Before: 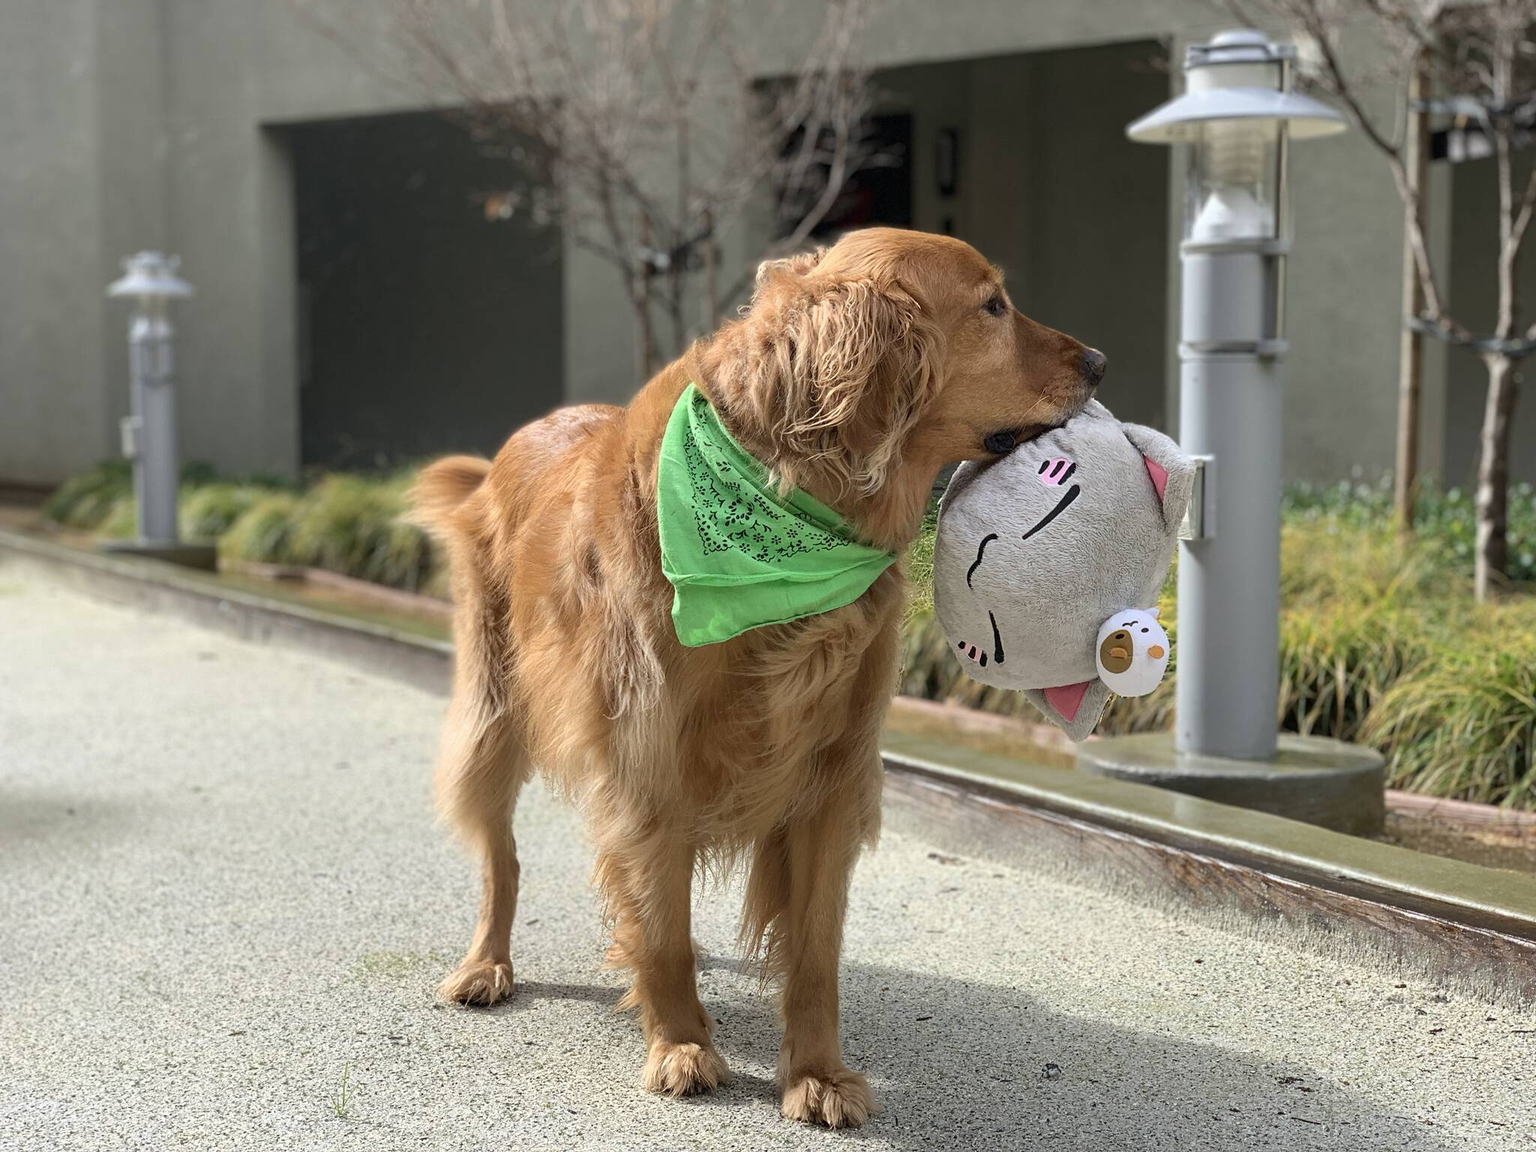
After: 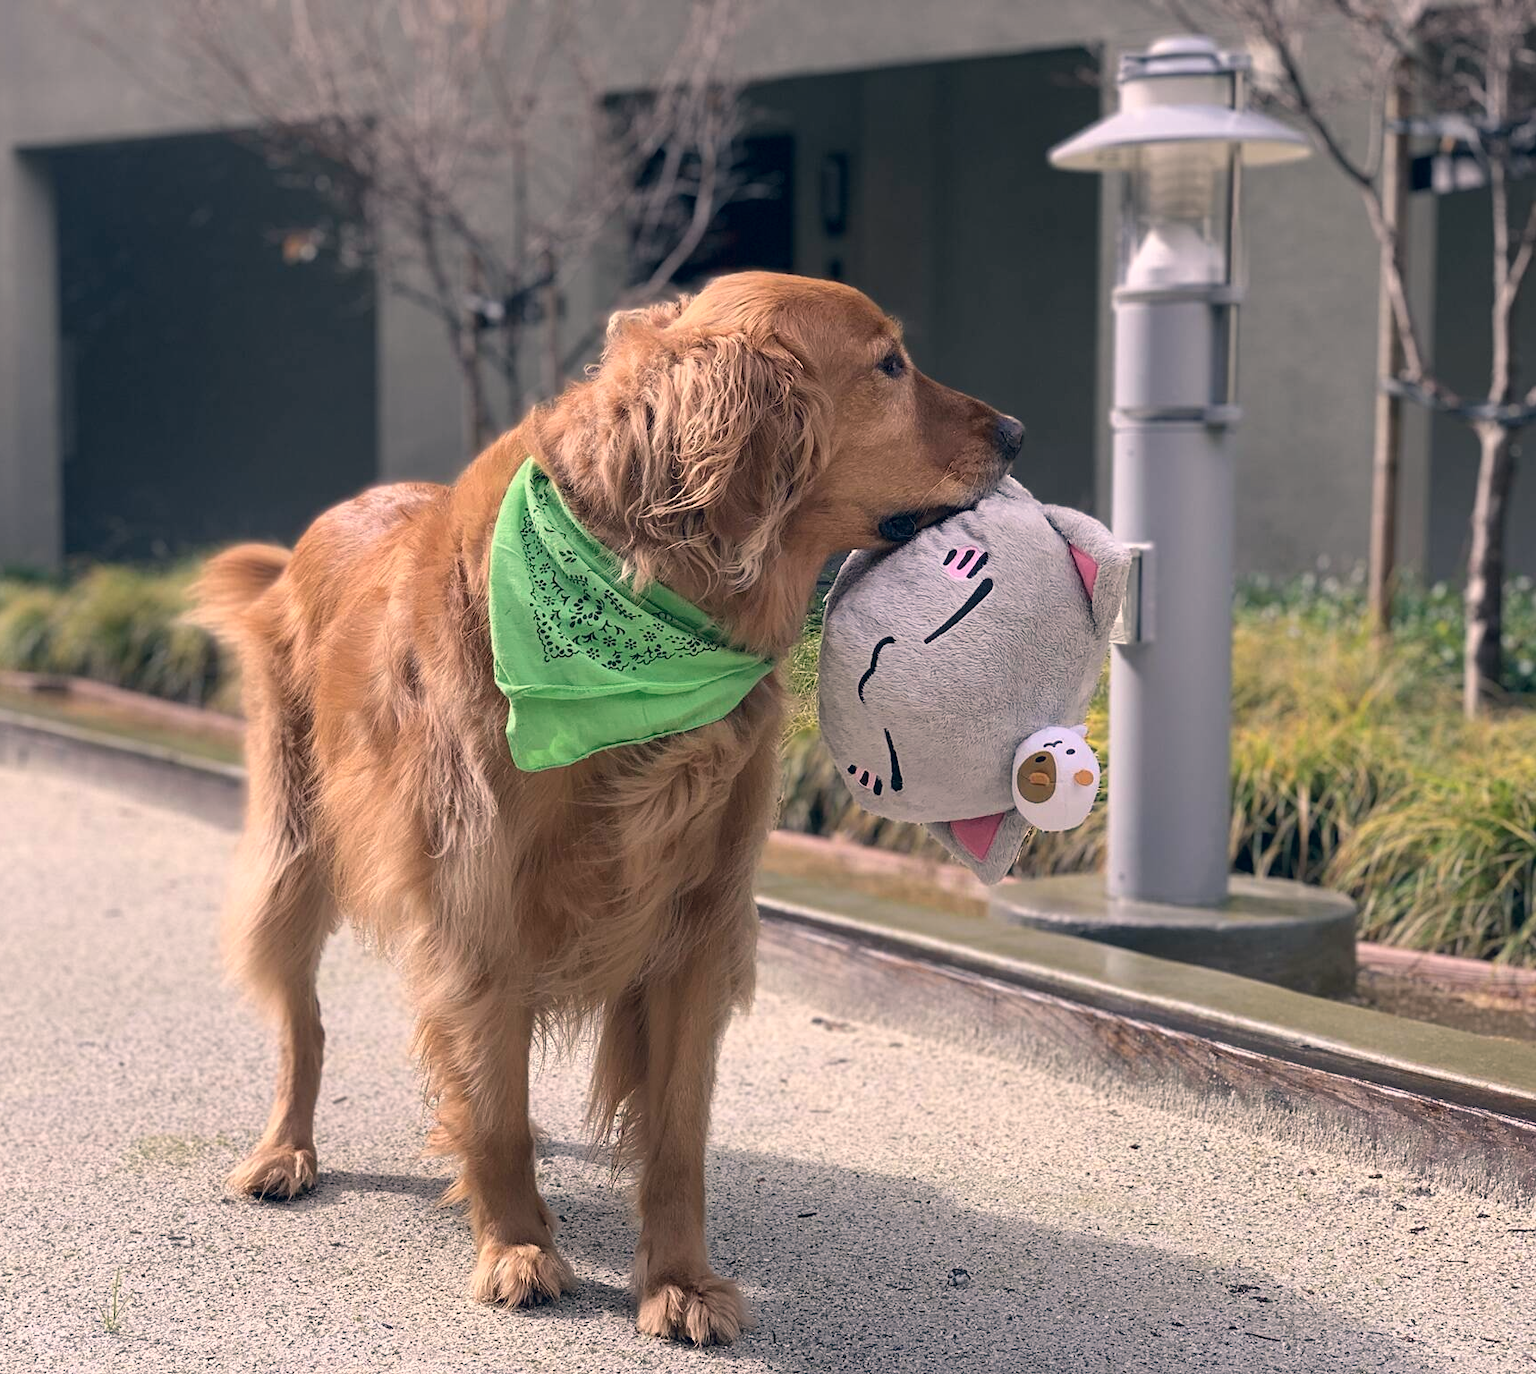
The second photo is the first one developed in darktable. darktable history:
rotate and perspective: automatic cropping original format, crop left 0, crop top 0
crop: left 16.145%
color correction: highlights a* 14.46, highlights b* 5.85, shadows a* -5.53, shadows b* -15.24, saturation 0.85
